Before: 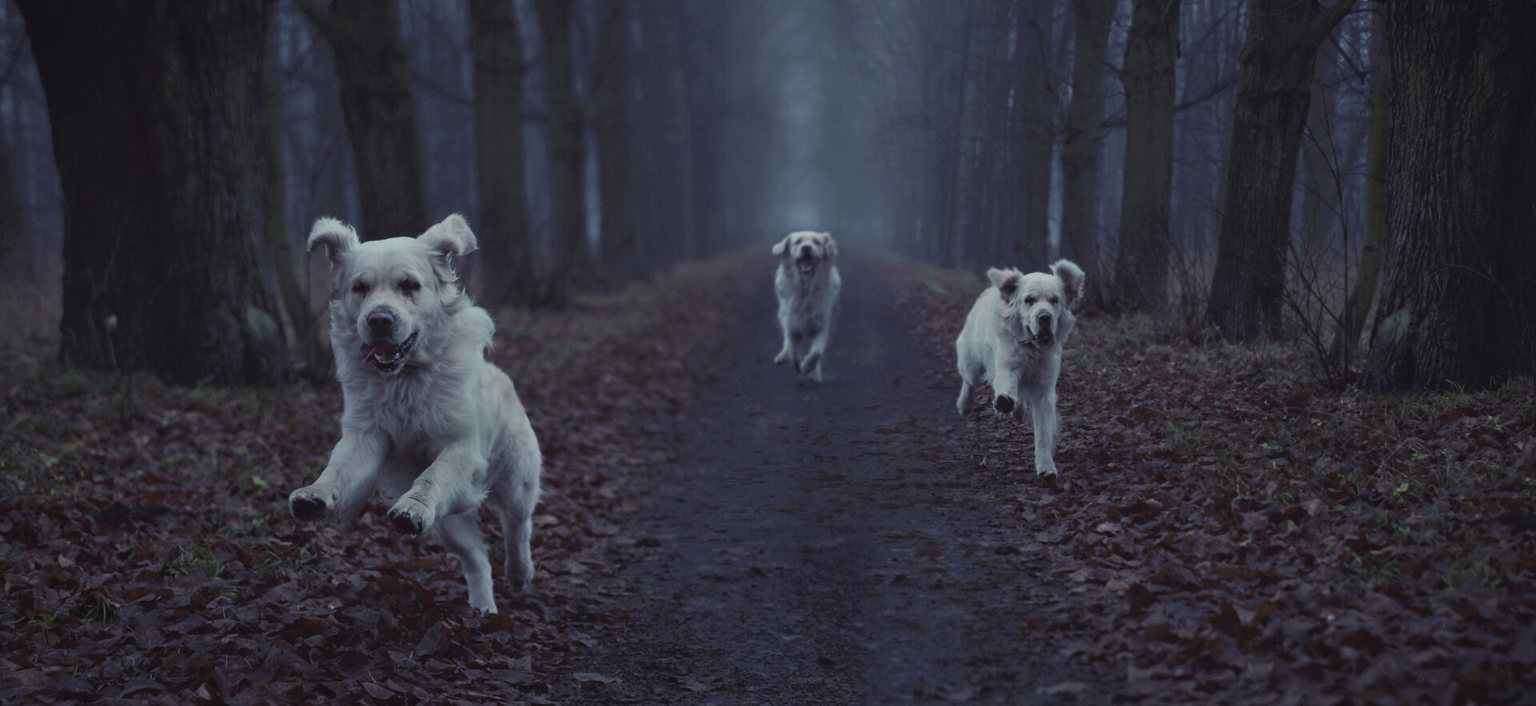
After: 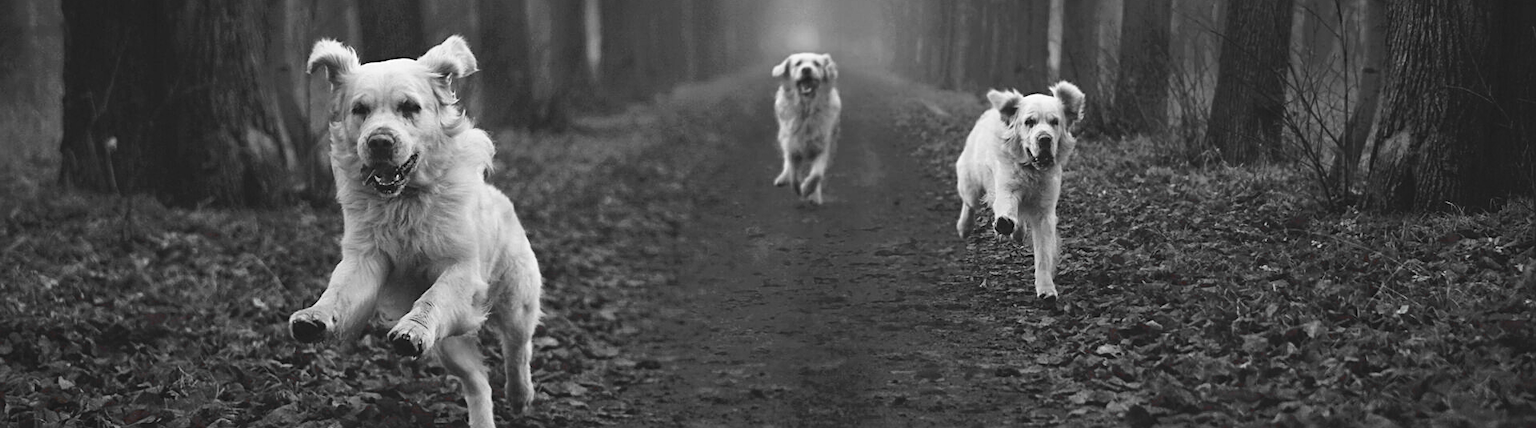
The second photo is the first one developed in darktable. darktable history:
color zones: curves: ch0 [(0, 0.497) (0.096, 0.361) (0.221, 0.538) (0.429, 0.5) (0.571, 0.5) (0.714, 0.5) (0.857, 0.5) (1, 0.497)]; ch1 [(0, 0.5) (0.143, 0.5) (0.257, -0.002) (0.429, 0.04) (0.571, -0.001) (0.714, -0.015) (0.857, 0.024) (1, 0.5)]
sharpen: on, module defaults
color correction: highlights a* -9.35, highlights b* -23.15
tone curve: curves: ch0 [(0, 0.039) (0.104, 0.103) (0.273, 0.267) (0.448, 0.487) (0.704, 0.761) (0.886, 0.922) (0.994, 0.971)]; ch1 [(0, 0) (0.335, 0.298) (0.446, 0.413) (0.485, 0.487) (0.515, 0.503) (0.566, 0.563) (0.641, 0.655) (1, 1)]; ch2 [(0, 0) (0.314, 0.301) (0.421, 0.411) (0.502, 0.494) (0.528, 0.54) (0.557, 0.559) (0.612, 0.605) (0.722, 0.686) (1, 1)], color space Lab, independent channels, preserve colors none
crop and rotate: top 25.357%, bottom 13.942%
exposure: exposure 0.95 EV, compensate highlight preservation false
color balance rgb: linear chroma grading › global chroma -0.67%, saturation formula JzAzBz (2021)
